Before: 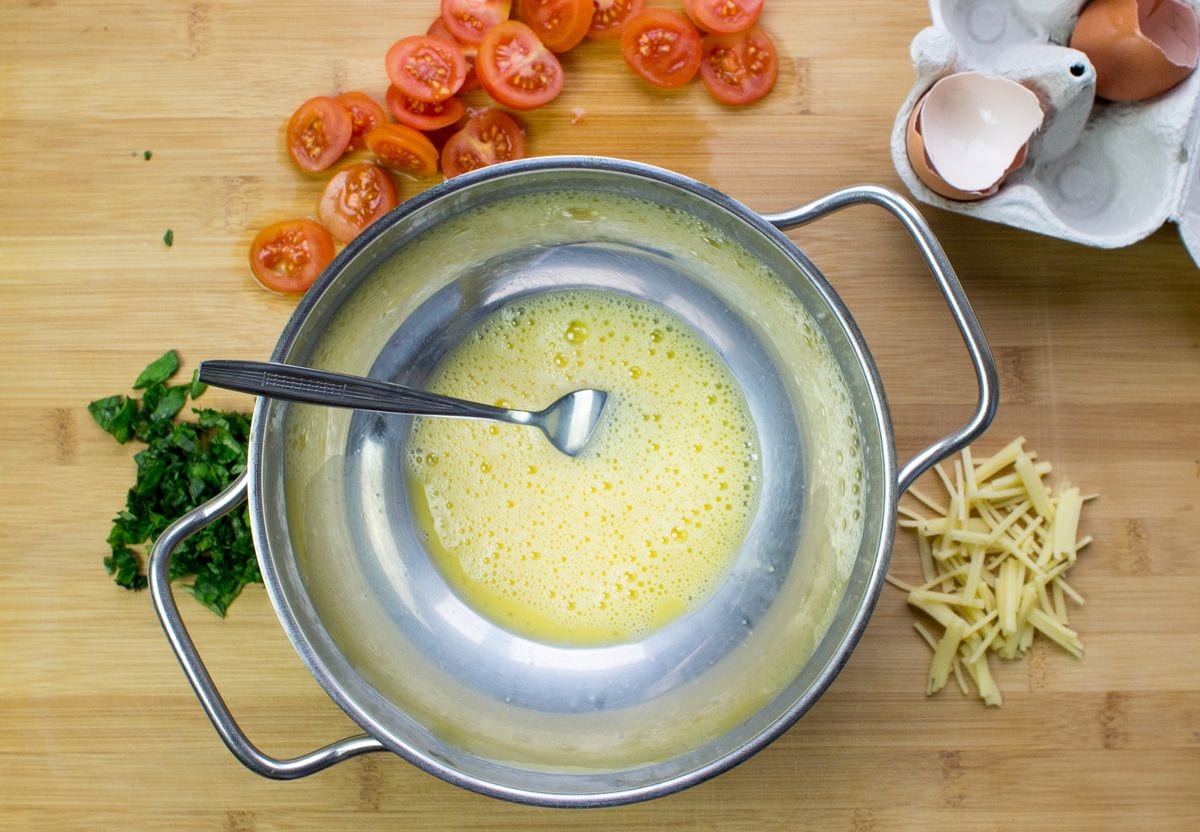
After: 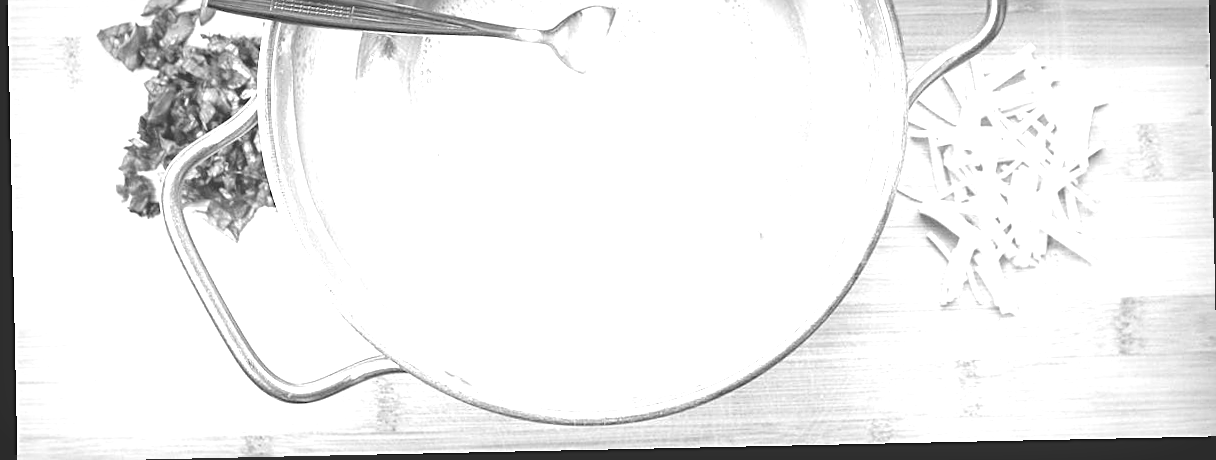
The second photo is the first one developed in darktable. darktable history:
vignetting: fall-off start 53.2%, brightness -0.594, saturation 0, automatic ratio true, width/height ratio 1.313, shape 0.22, unbound false
exposure: black level correction 0, exposure 1.5 EV, compensate highlight preservation false
sharpen: on, module defaults
monochrome: a -35.87, b 49.73, size 1.7
rotate and perspective: rotation -1.24°, automatic cropping off
crop and rotate: top 46.237%
colorize: hue 34.49°, saturation 35.33%, source mix 100%, version 1
